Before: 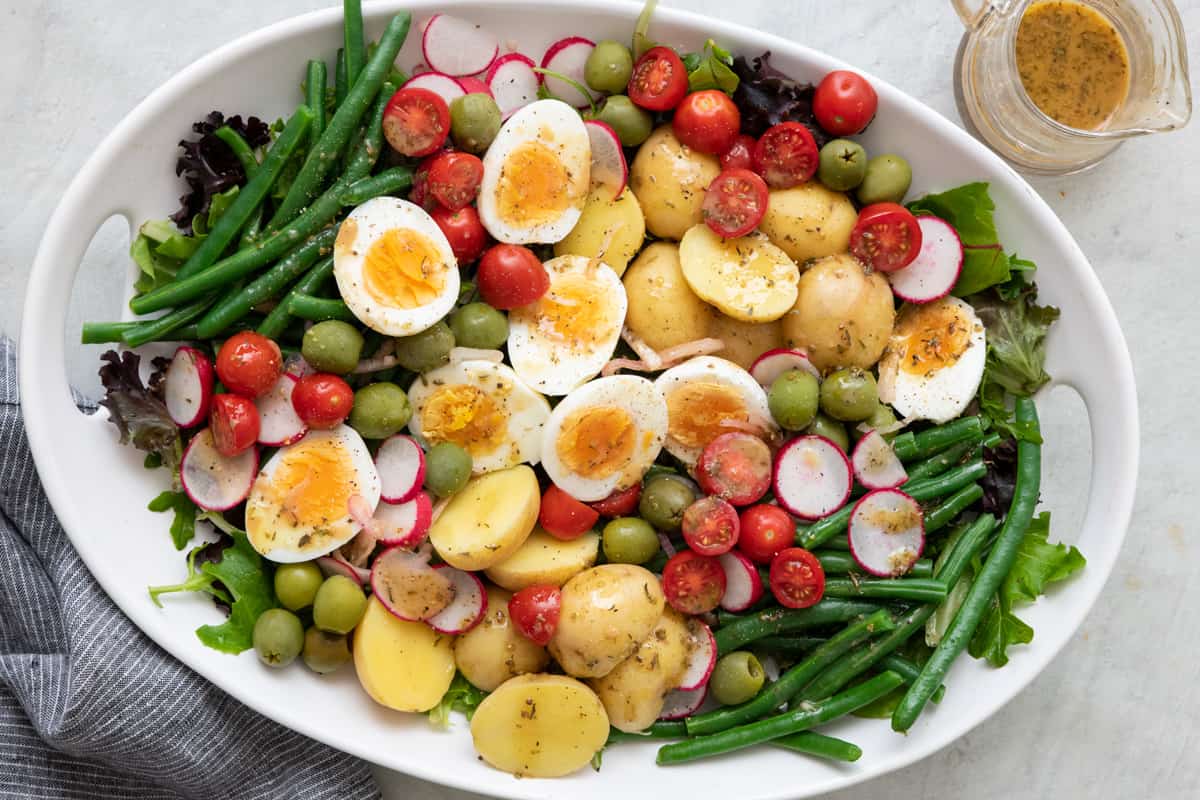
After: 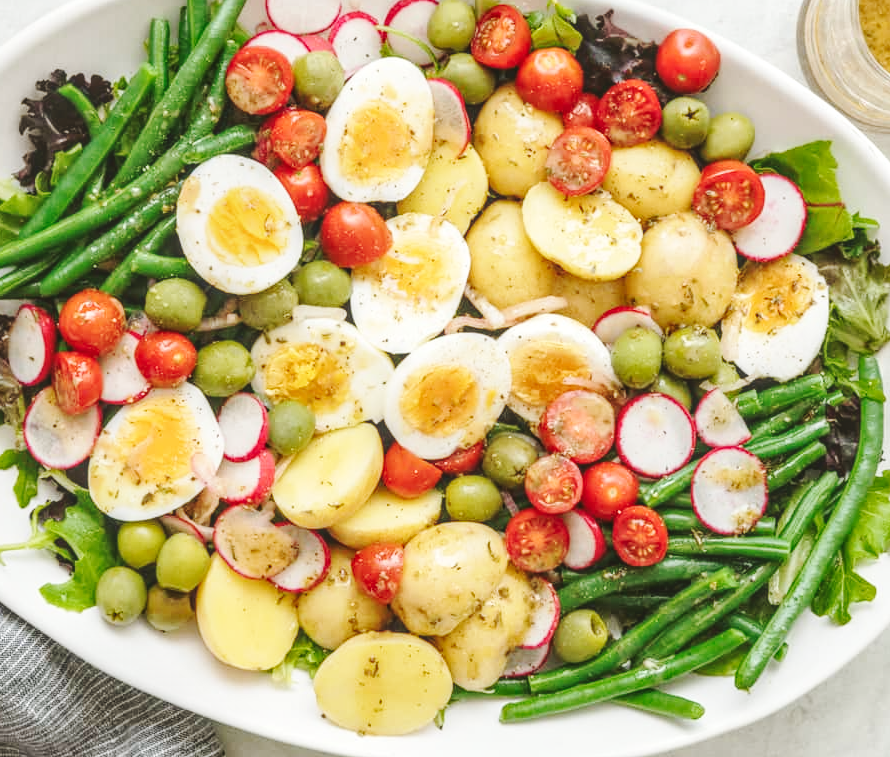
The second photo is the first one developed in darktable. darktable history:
crop and rotate: left 13.15%, top 5.251%, right 12.609%
local contrast: highlights 0%, shadows 0%, detail 133%
color balance: mode lift, gamma, gain (sRGB), lift [1.04, 1, 1, 0.97], gamma [1.01, 1, 1, 0.97], gain [0.96, 1, 1, 0.97]
base curve: curves: ch0 [(0, 0.007) (0.028, 0.063) (0.121, 0.311) (0.46, 0.743) (0.859, 0.957) (1, 1)], preserve colors none
